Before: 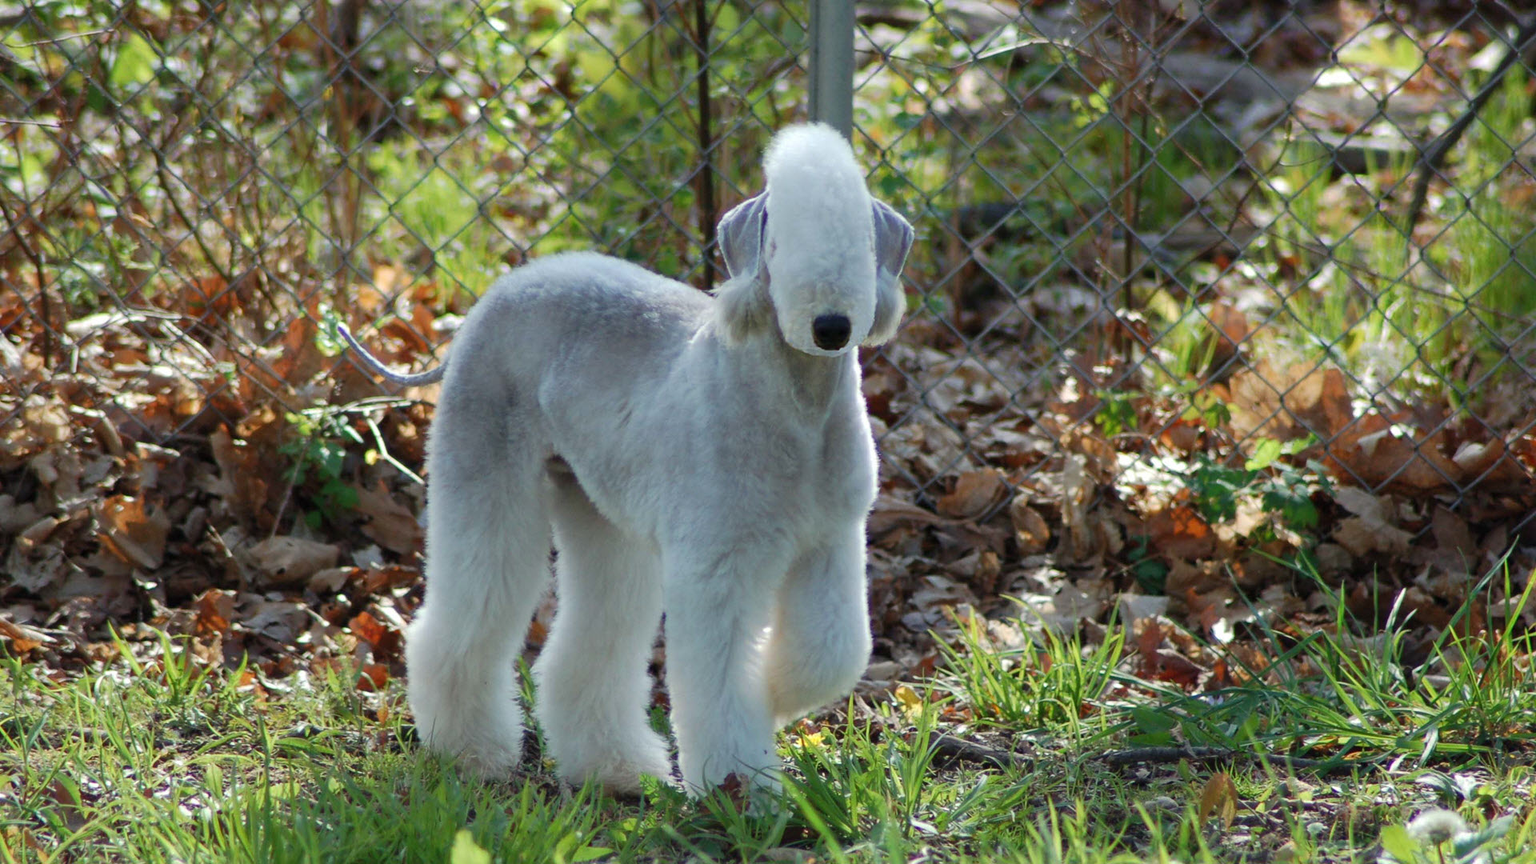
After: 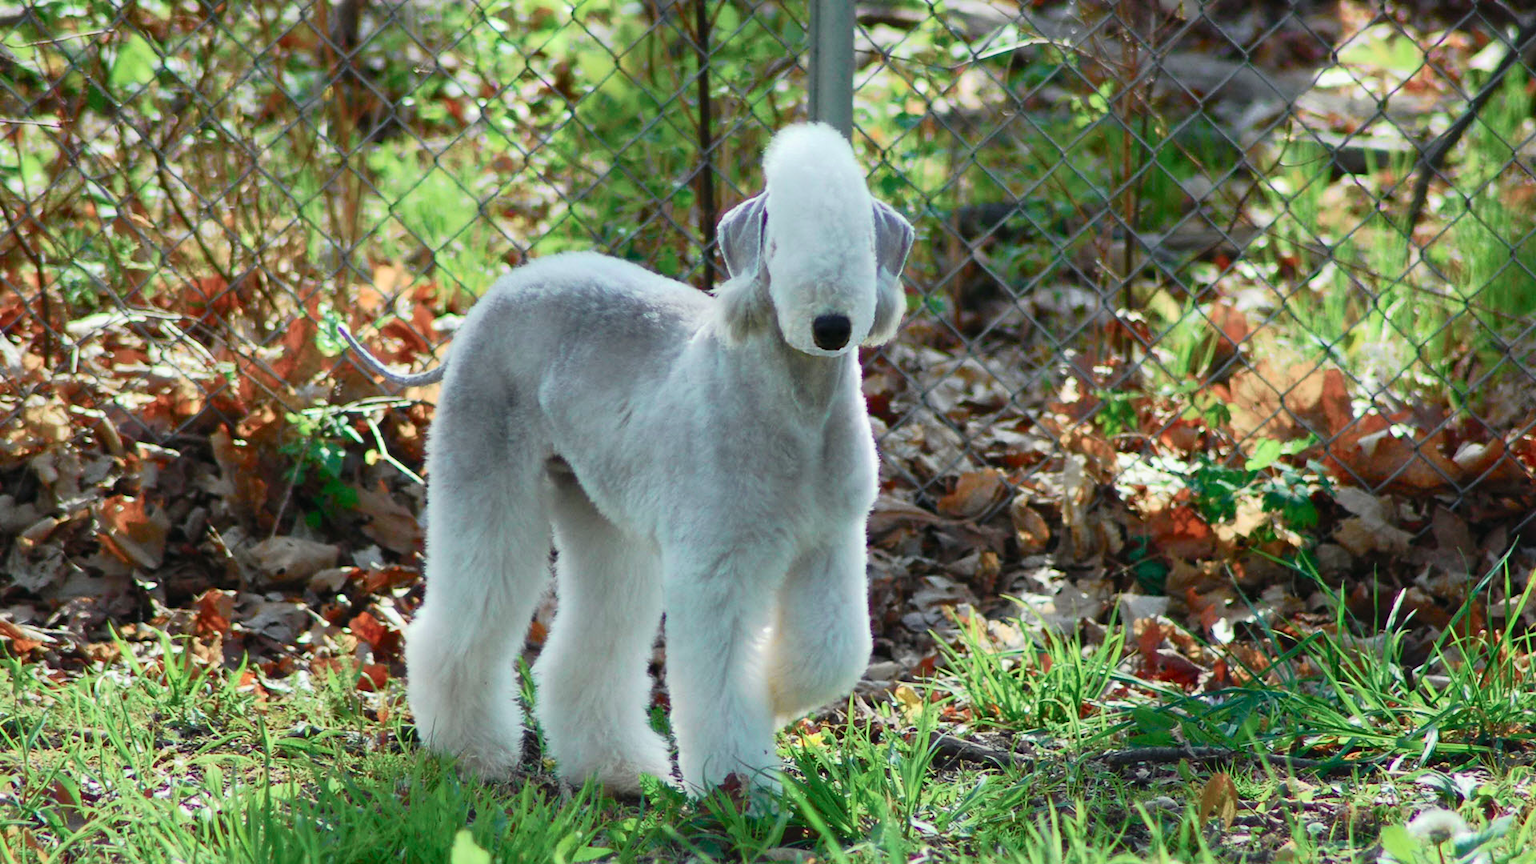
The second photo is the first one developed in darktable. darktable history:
tone curve: curves: ch0 [(0, 0.013) (0.104, 0.103) (0.258, 0.267) (0.448, 0.487) (0.709, 0.794) (0.895, 0.915) (0.994, 0.971)]; ch1 [(0, 0) (0.335, 0.298) (0.446, 0.413) (0.488, 0.484) (0.515, 0.508) (0.584, 0.623) (0.635, 0.661) (1, 1)]; ch2 [(0, 0) (0.314, 0.306) (0.436, 0.447) (0.502, 0.503) (0.538, 0.541) (0.568, 0.603) (0.641, 0.635) (0.717, 0.701) (1, 1)], color space Lab, independent channels, preserve colors none
